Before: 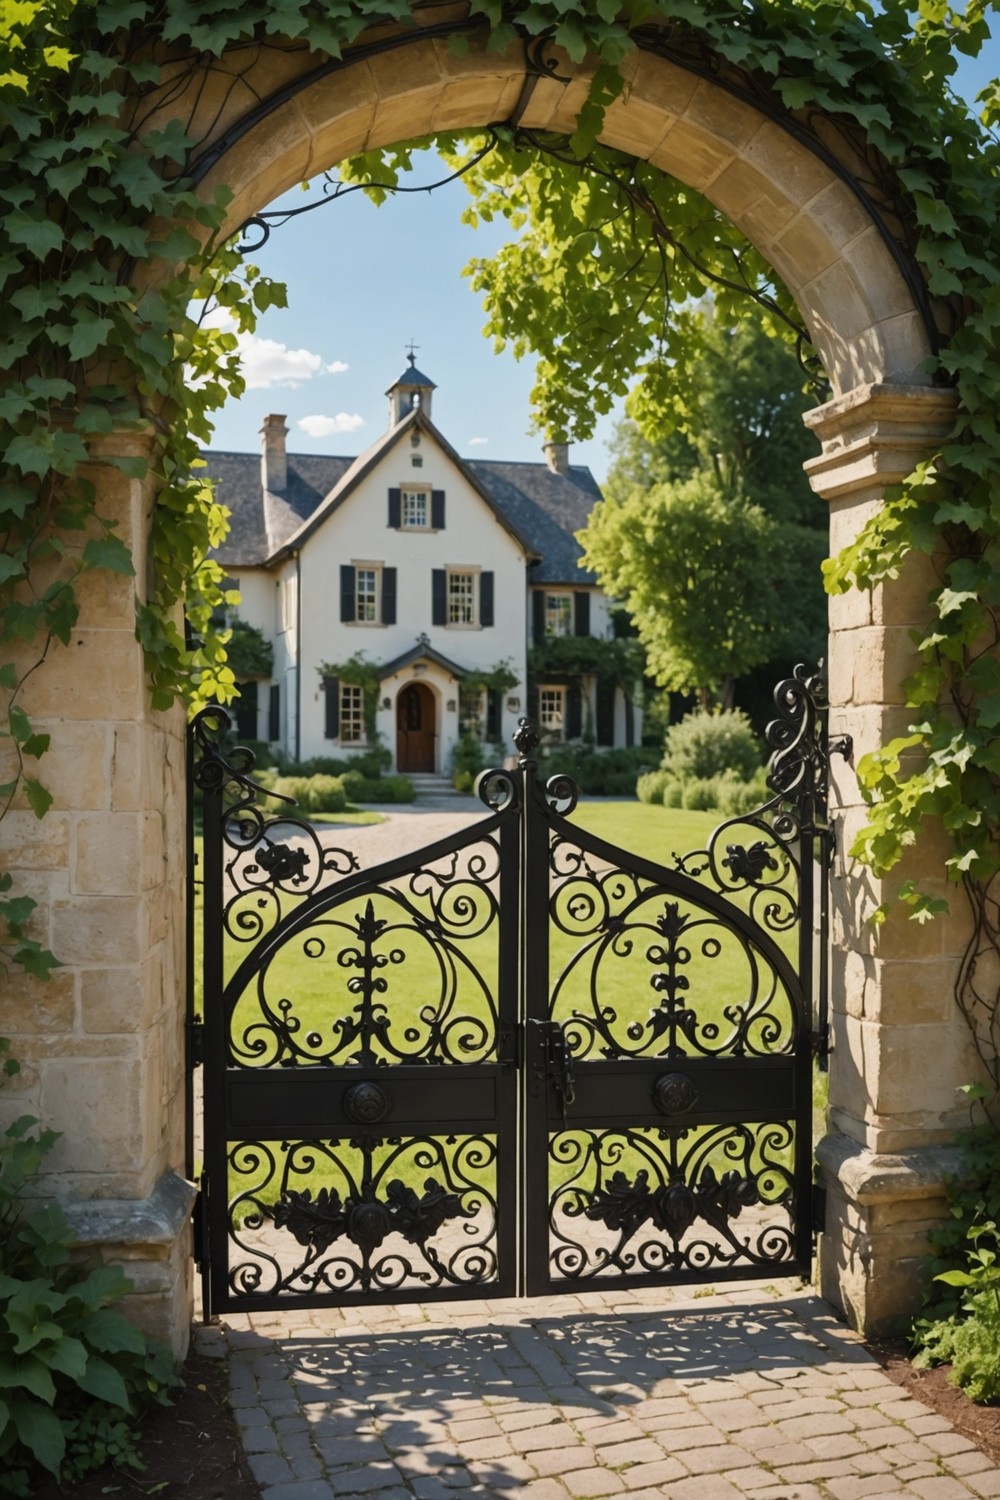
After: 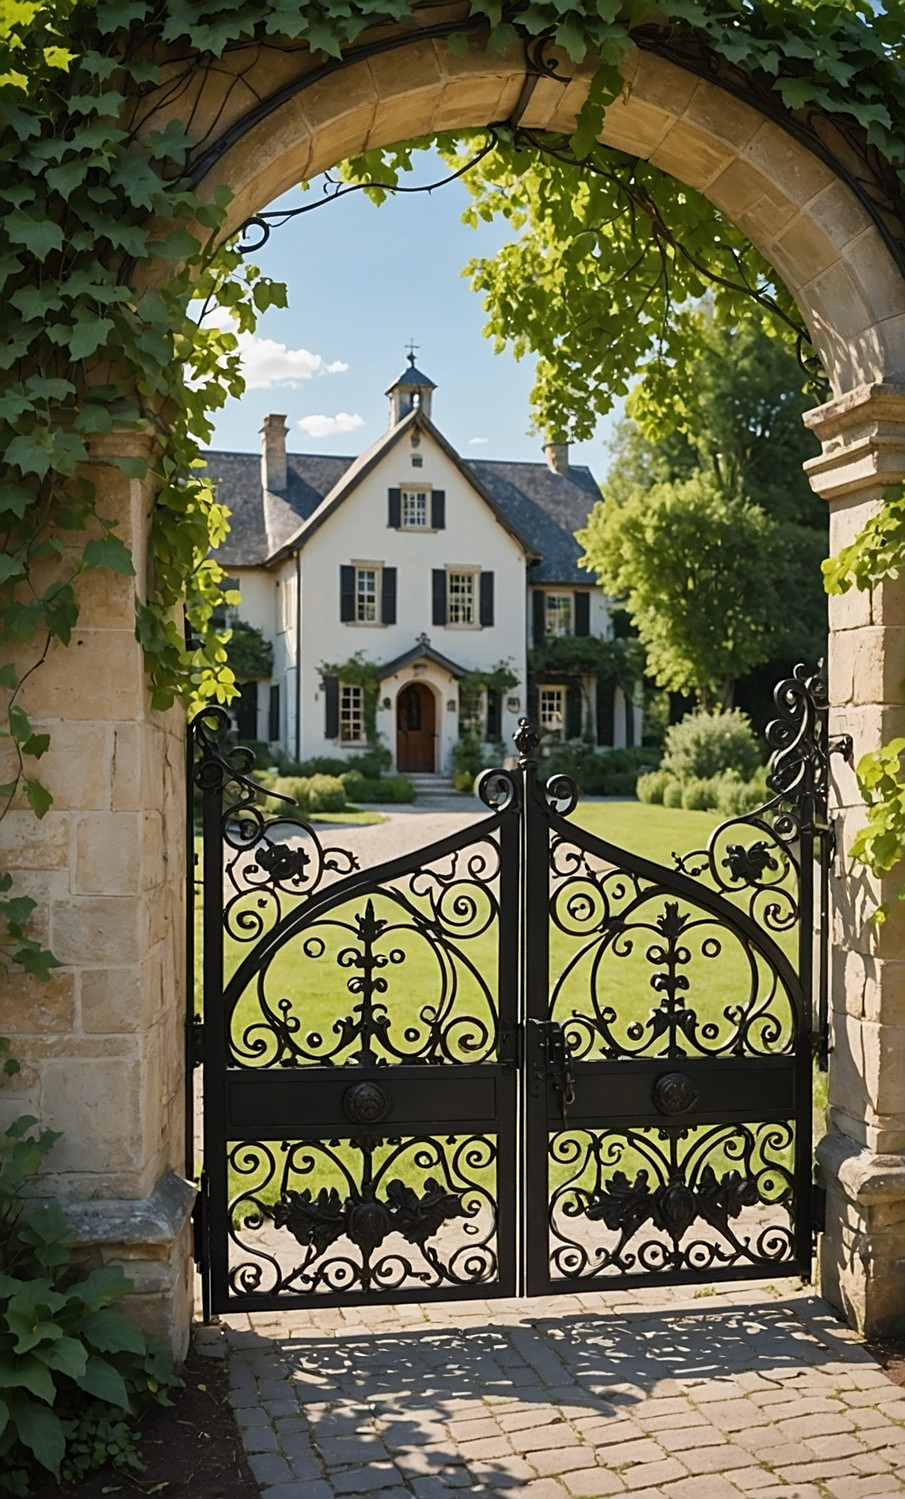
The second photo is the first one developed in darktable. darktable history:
sharpen: amount 0.587
crop: right 9.497%, bottom 0.019%
